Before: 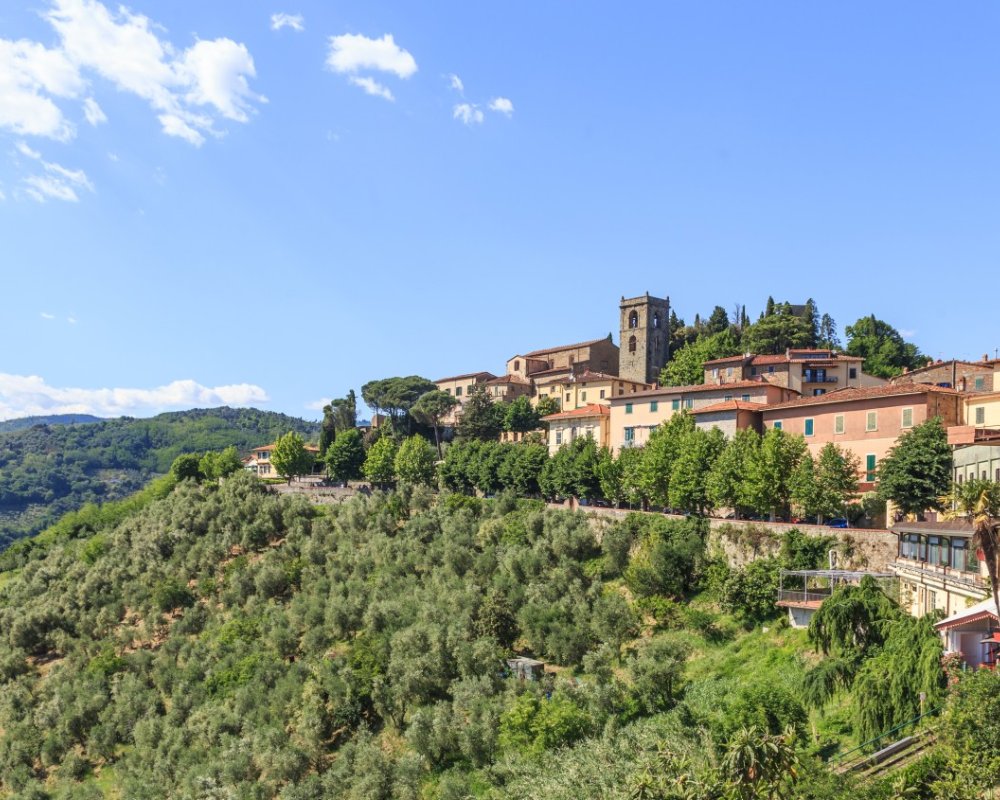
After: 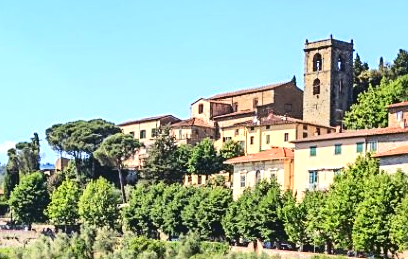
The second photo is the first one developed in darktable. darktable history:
sharpen: on, module defaults
exposure: exposure 0.669 EV, compensate exposure bias true, compensate highlight preservation false
crop: left 31.616%, top 32.225%, right 27.557%, bottom 35.296%
tone curve: curves: ch0 [(0, 0) (0.003, 0.075) (0.011, 0.079) (0.025, 0.079) (0.044, 0.082) (0.069, 0.085) (0.1, 0.089) (0.136, 0.096) (0.177, 0.105) (0.224, 0.14) (0.277, 0.202) (0.335, 0.304) (0.399, 0.417) (0.468, 0.521) (0.543, 0.636) (0.623, 0.726) (0.709, 0.801) (0.801, 0.878) (0.898, 0.927) (1, 1)], color space Lab, independent channels, preserve colors none
shadows and highlights: low approximation 0.01, soften with gaussian
contrast brightness saturation: contrast -0.092, brightness 0.05, saturation 0.081
